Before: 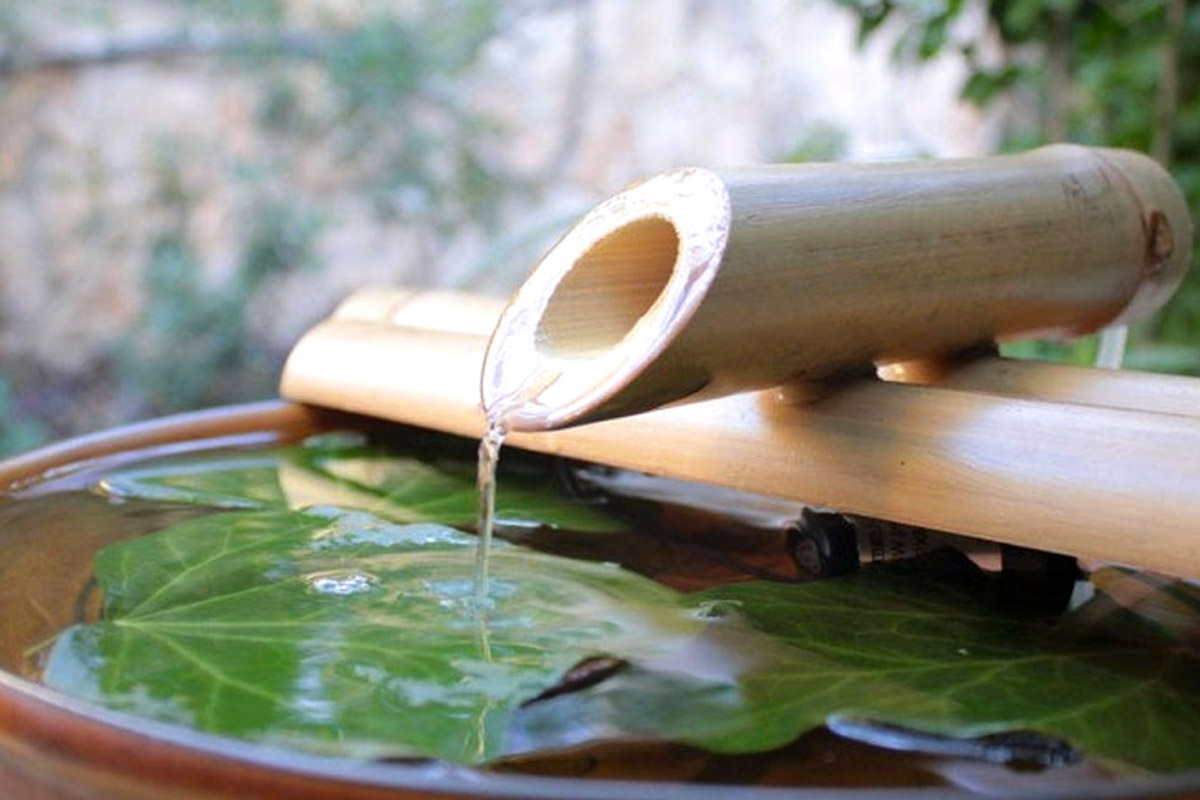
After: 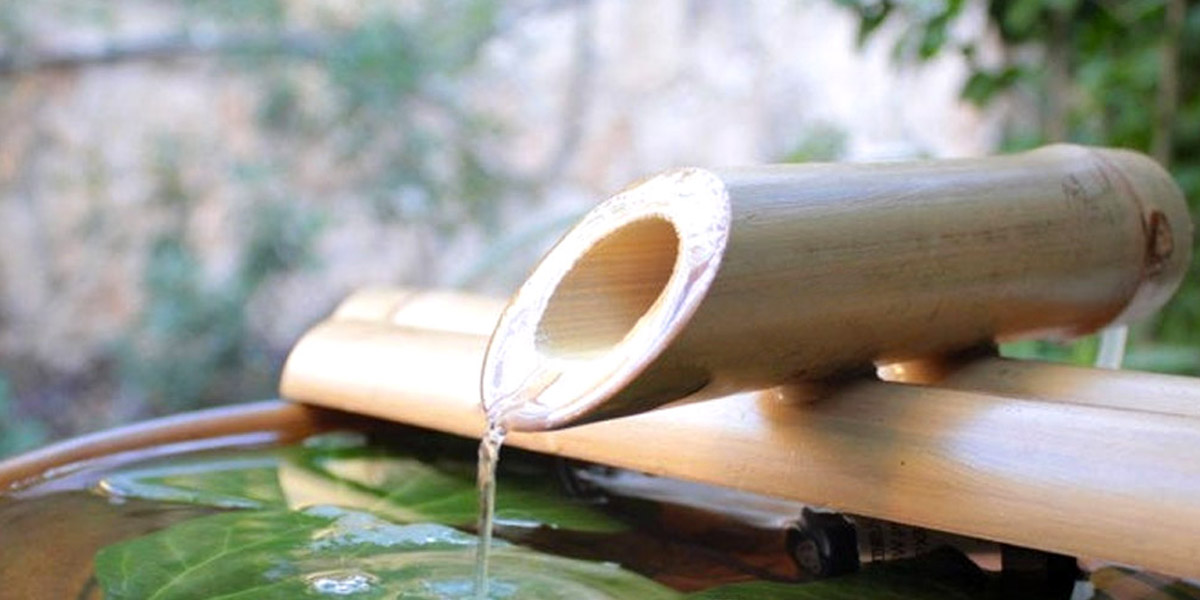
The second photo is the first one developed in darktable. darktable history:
crop: bottom 24.967%
tone equalizer: on, module defaults
